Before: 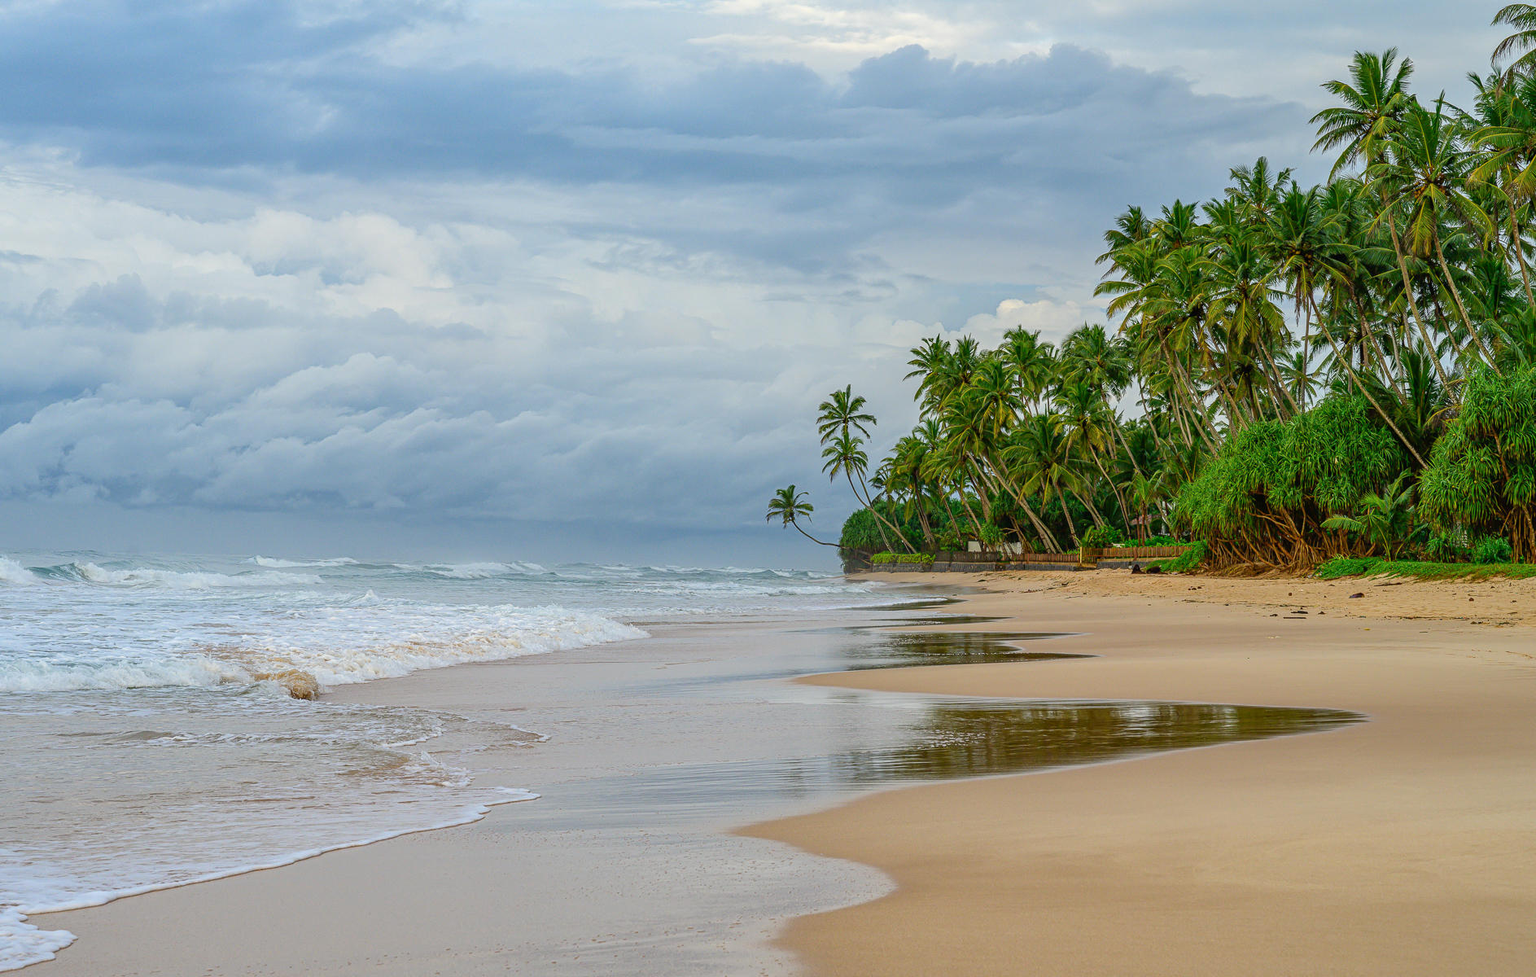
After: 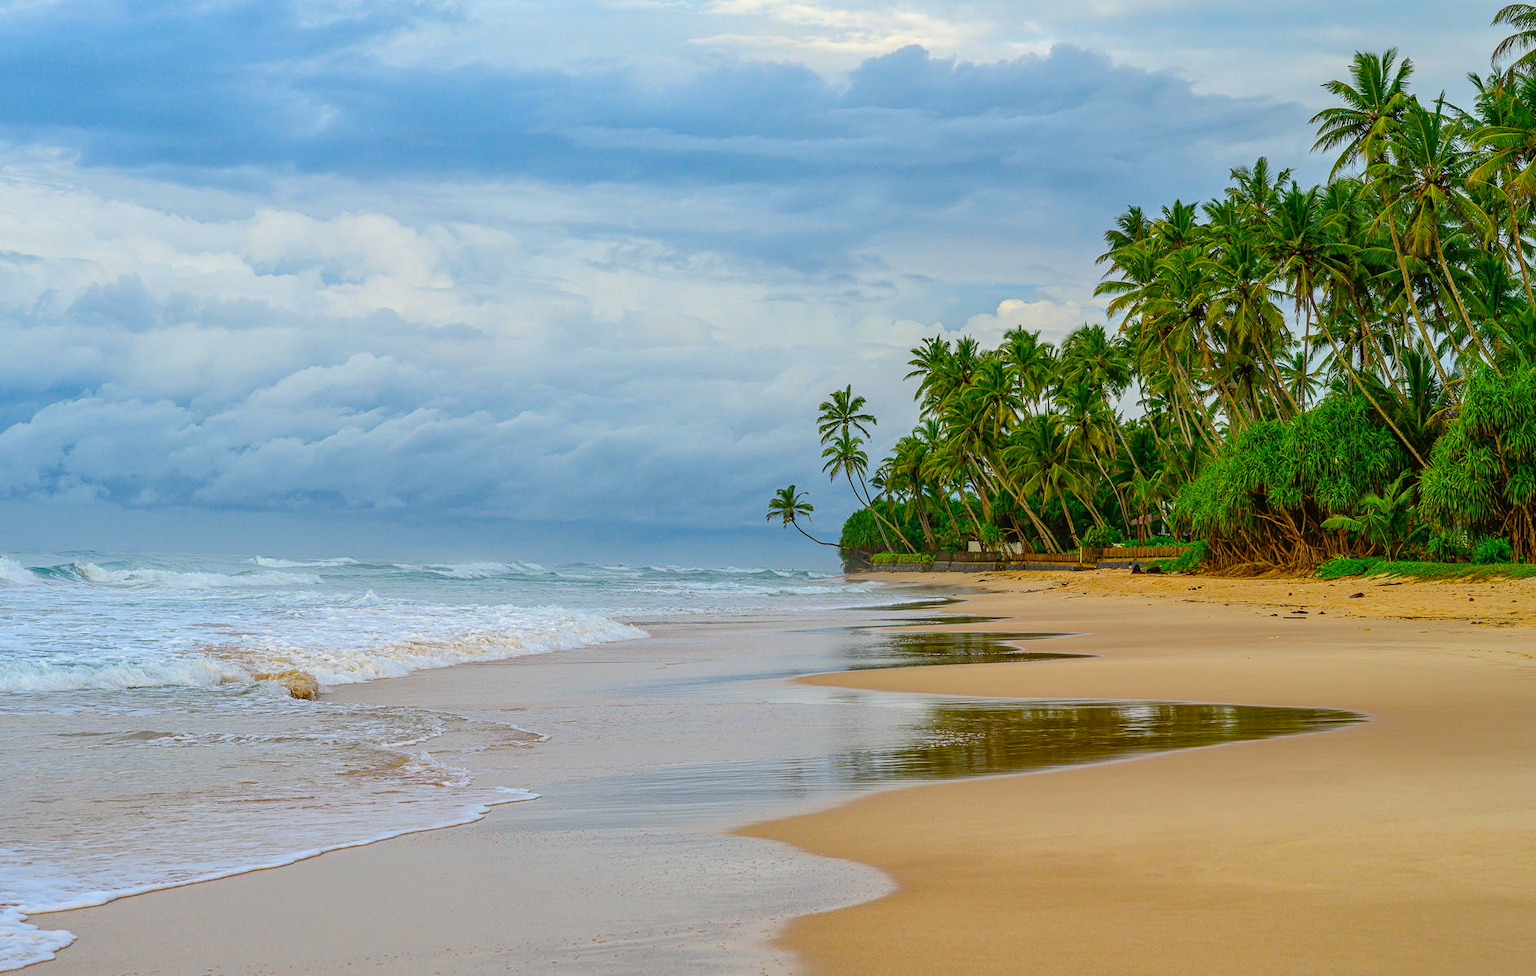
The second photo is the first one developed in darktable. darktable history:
color balance rgb: linear chroma grading › global chroma 15%, perceptual saturation grading › global saturation 30%
exposure: compensate exposure bias true, compensate highlight preservation false
